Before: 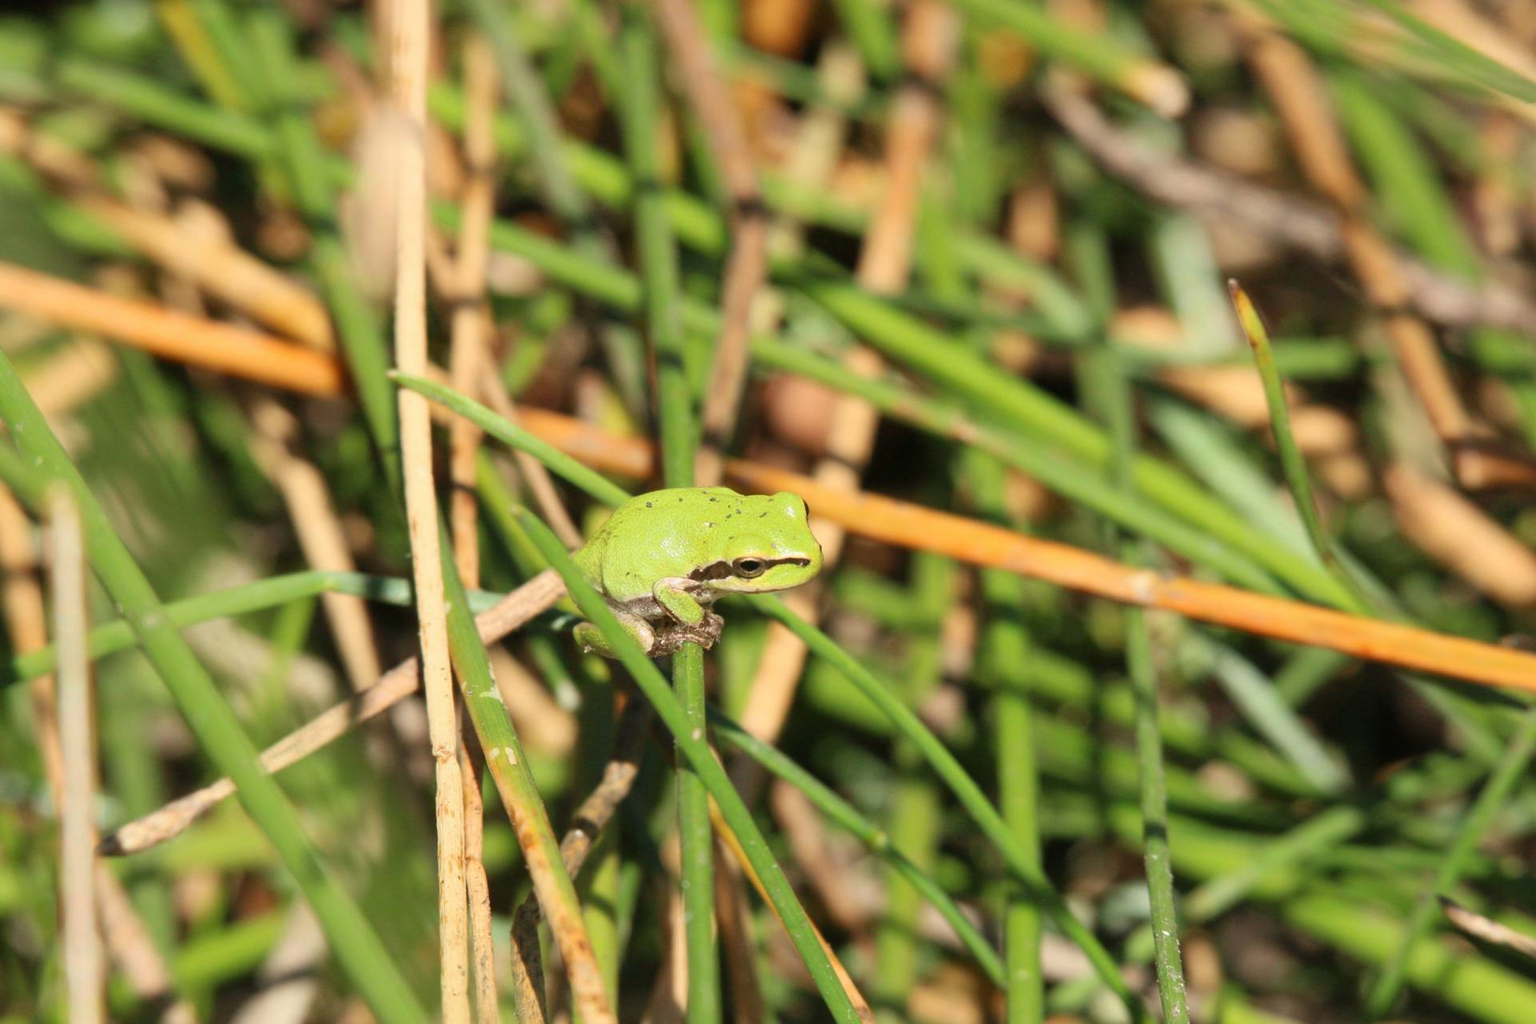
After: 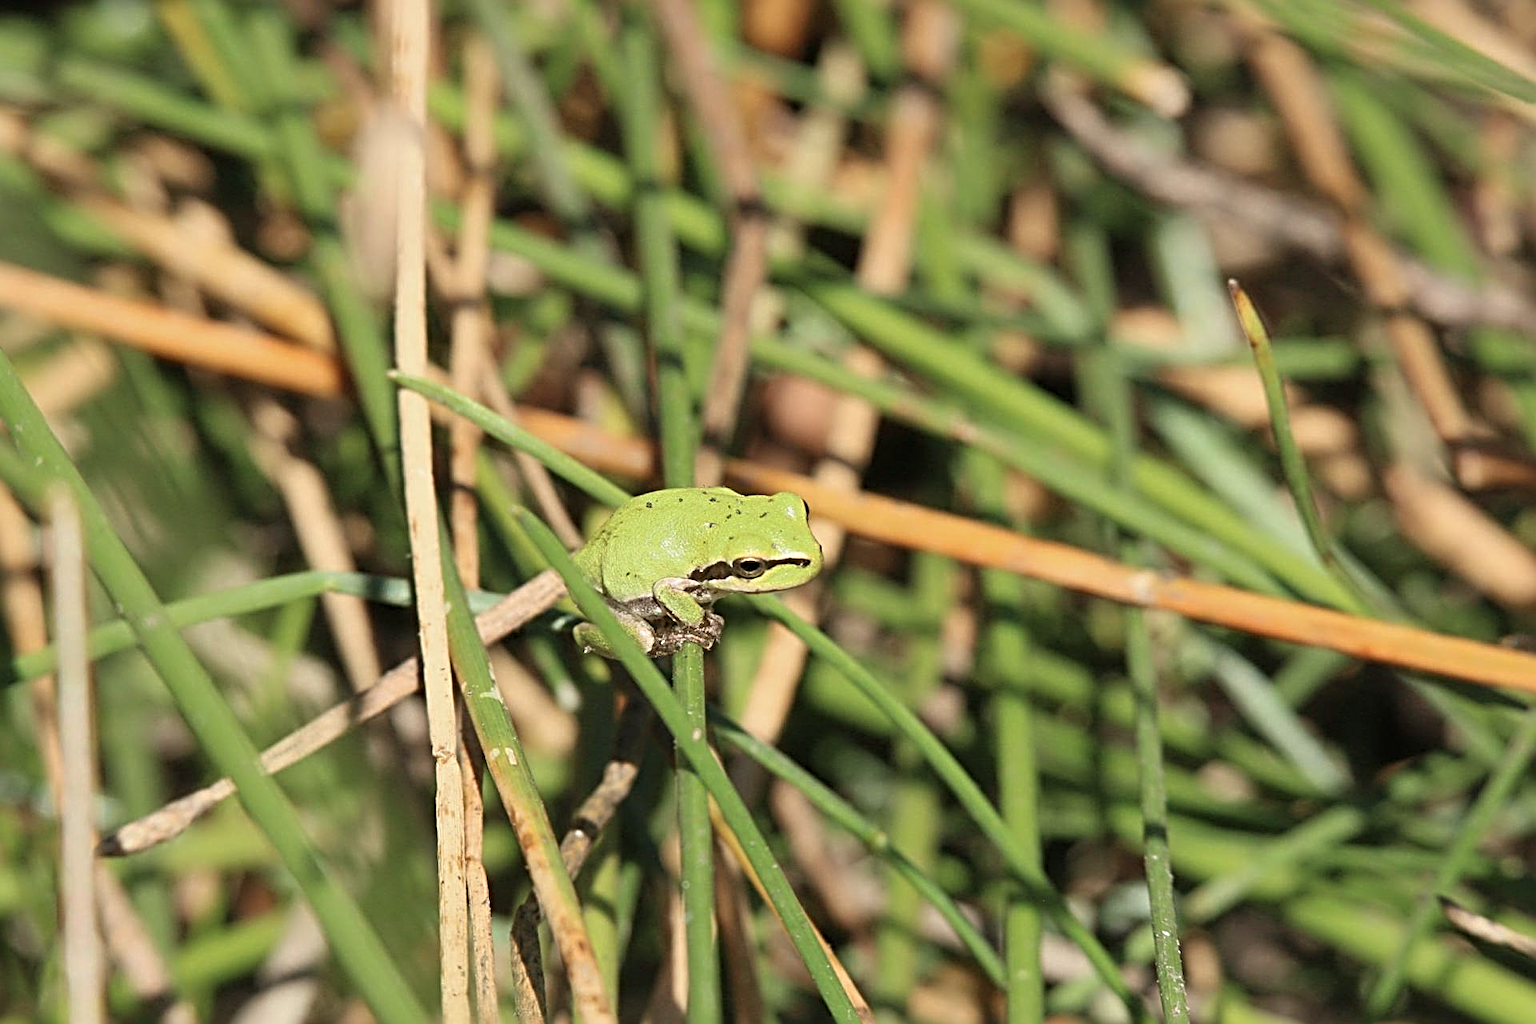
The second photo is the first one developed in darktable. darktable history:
sharpen: radius 3.668, amount 0.922
color correction: highlights b* 0.042, saturation 0.808
shadows and highlights: shadows 43.39, white point adjustment -1.63, soften with gaussian
